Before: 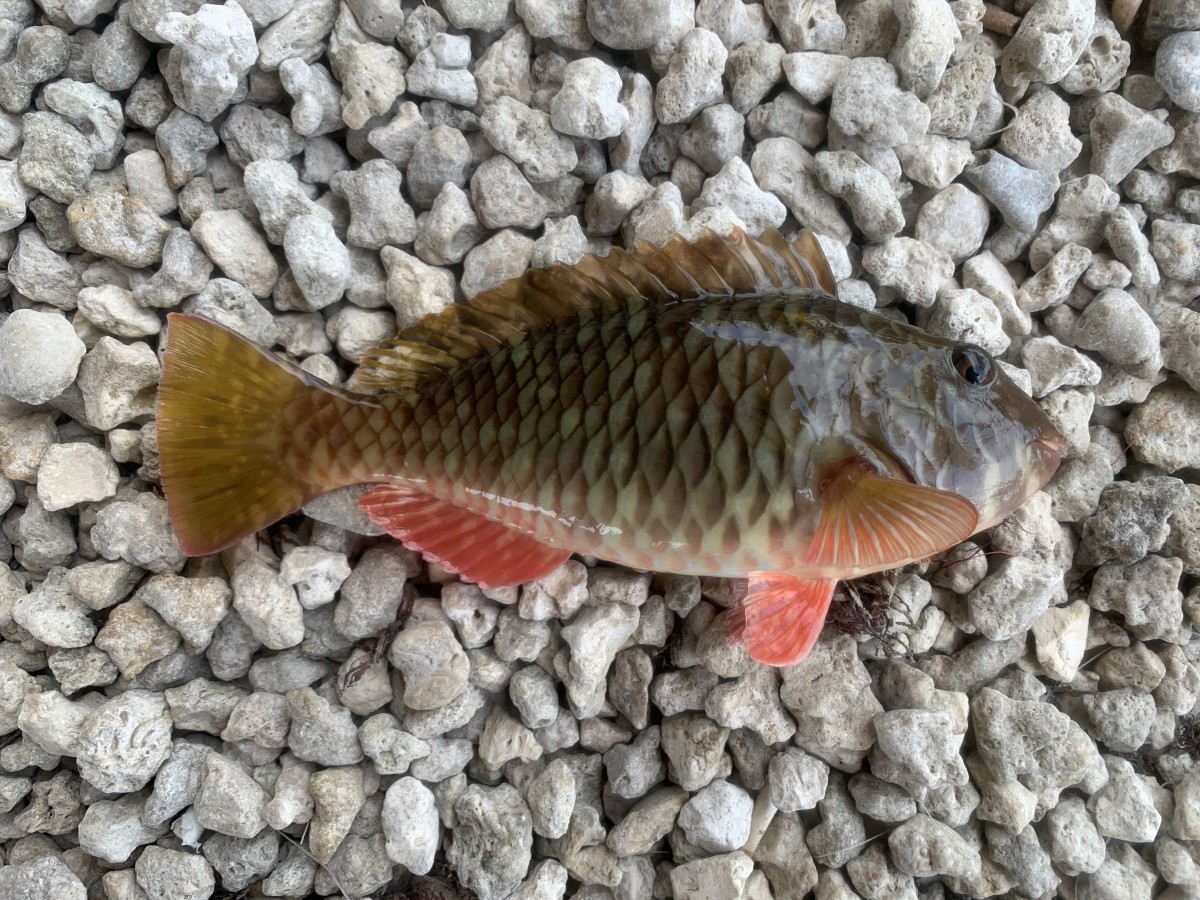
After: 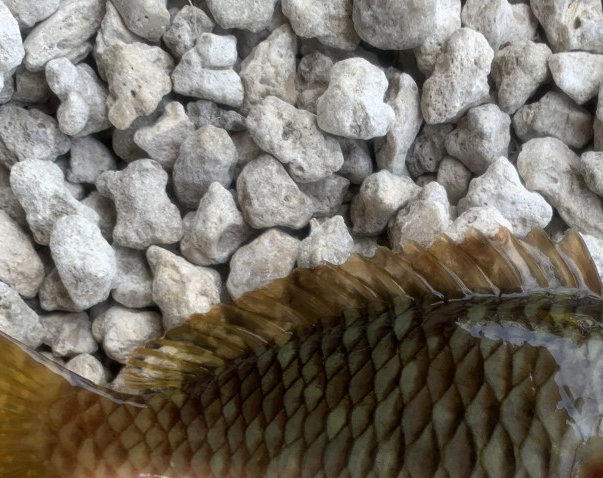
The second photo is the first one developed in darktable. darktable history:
crop: left 19.508%, right 30.202%, bottom 46.878%
